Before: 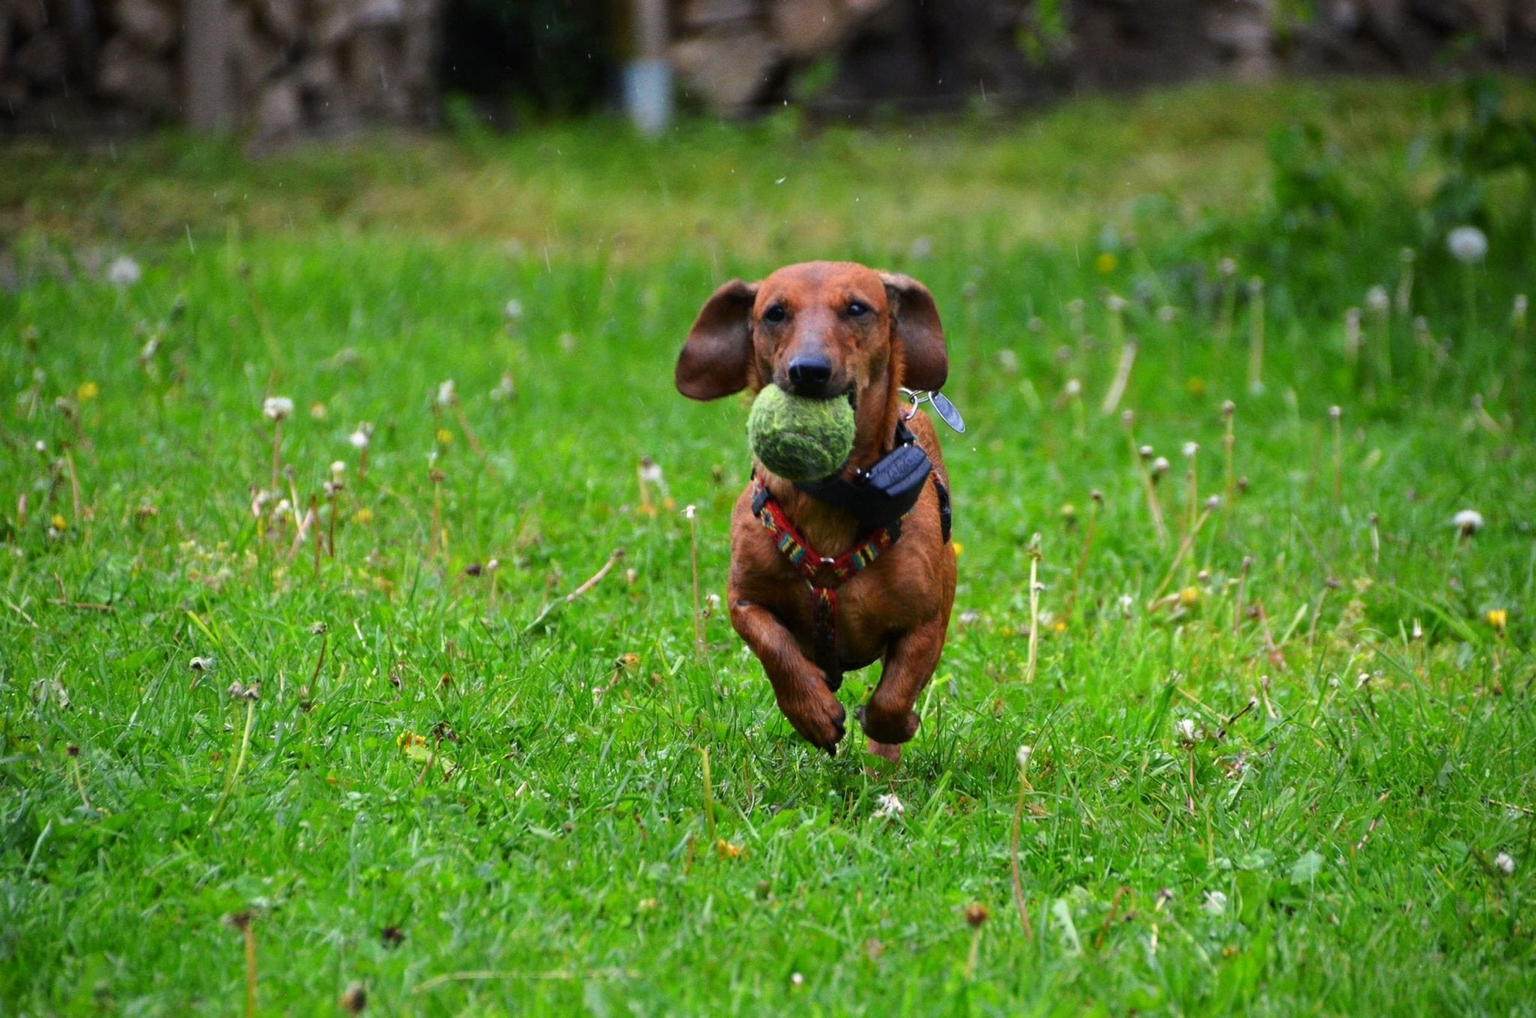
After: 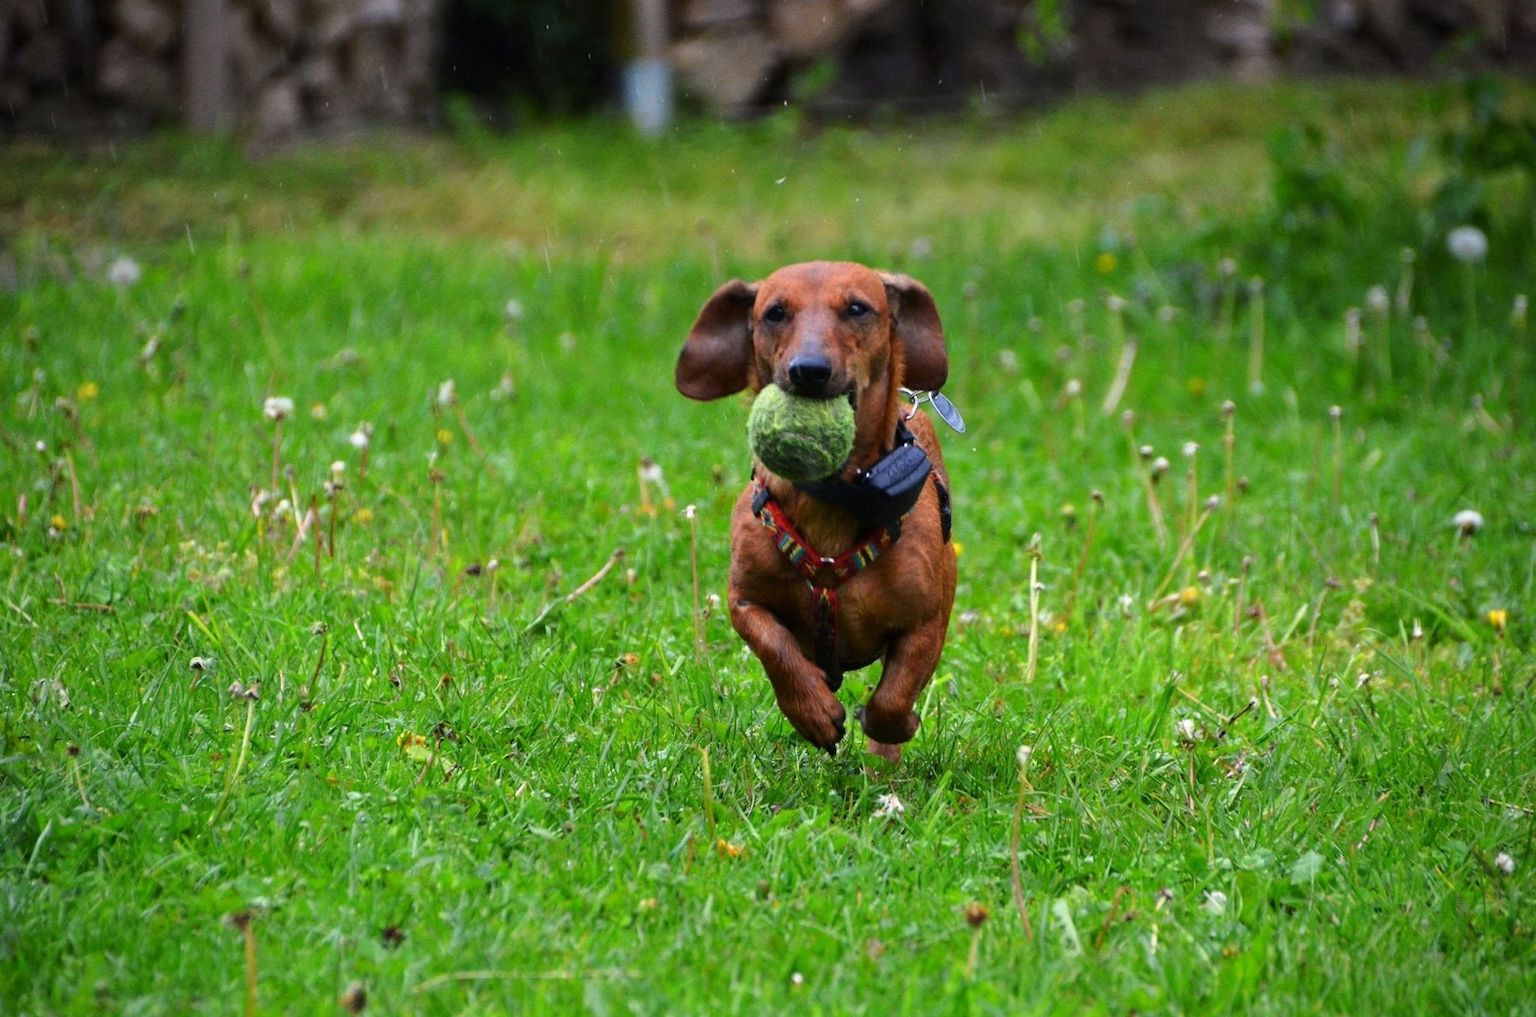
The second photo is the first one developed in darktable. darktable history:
color correction: highlights b* 0.049
